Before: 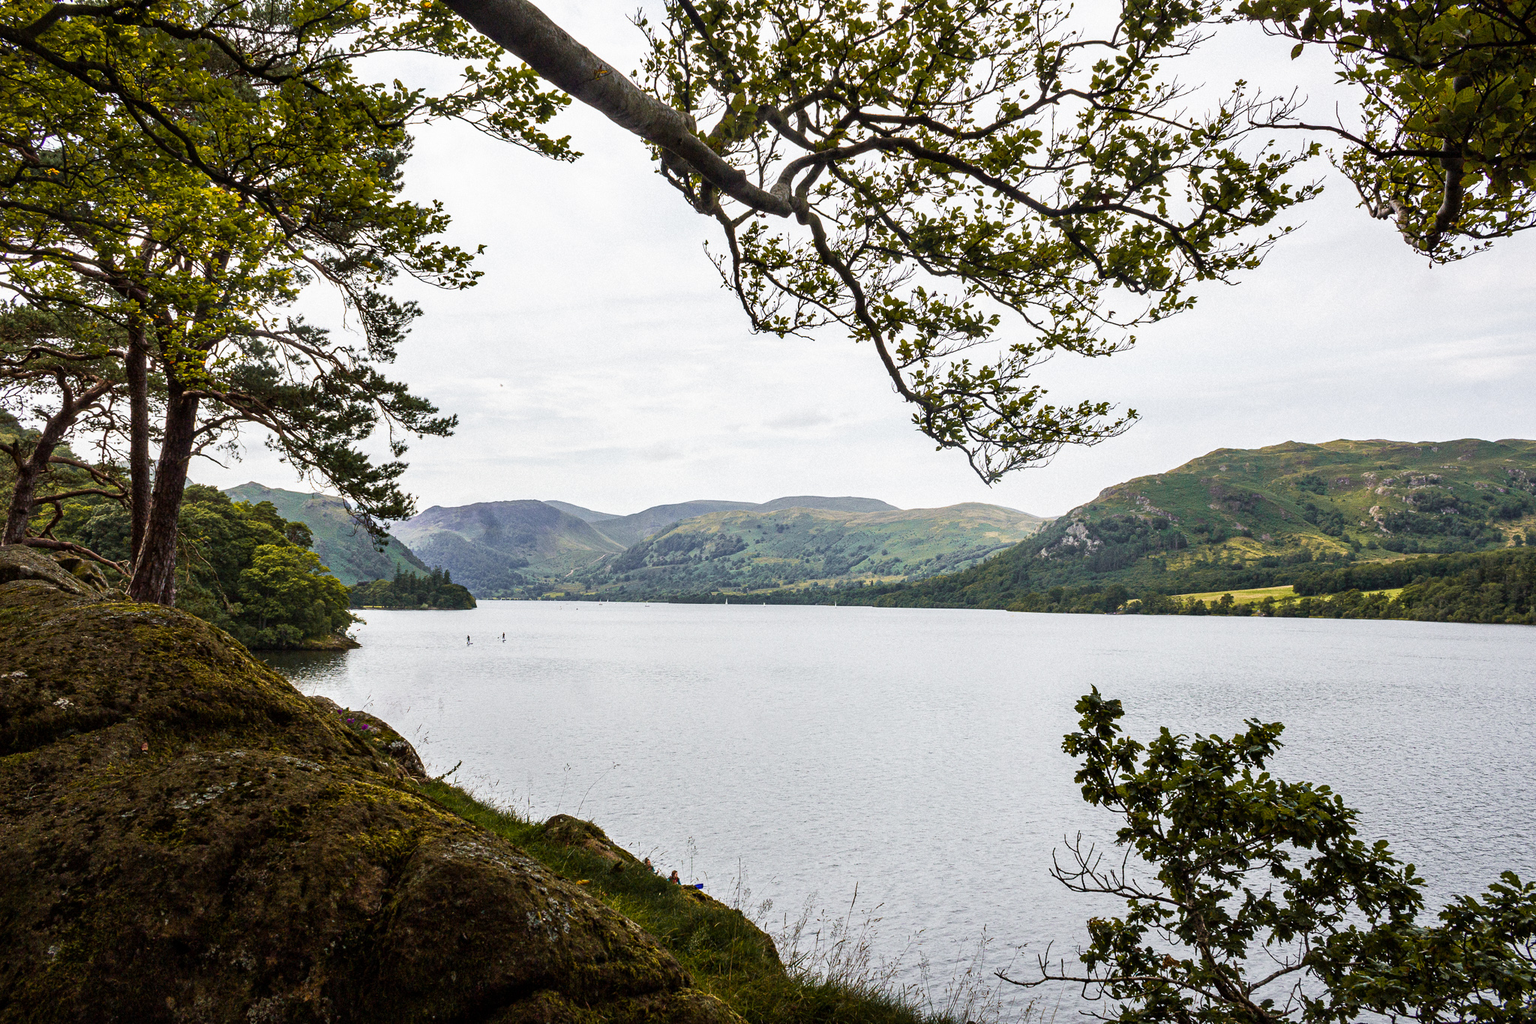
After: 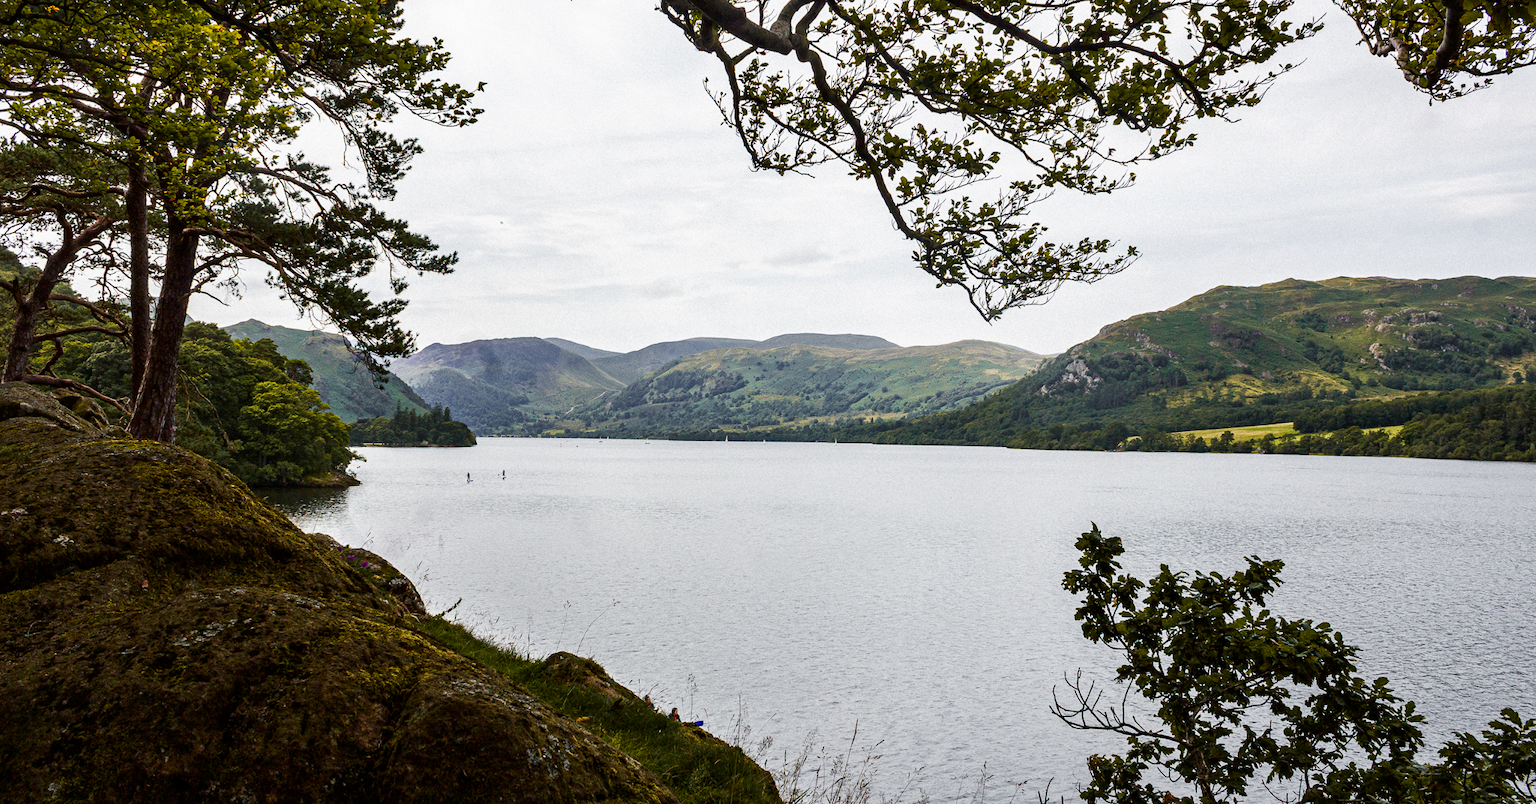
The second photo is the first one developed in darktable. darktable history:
contrast brightness saturation: brightness -0.09
crop and rotate: top 15.959%, bottom 5.393%
